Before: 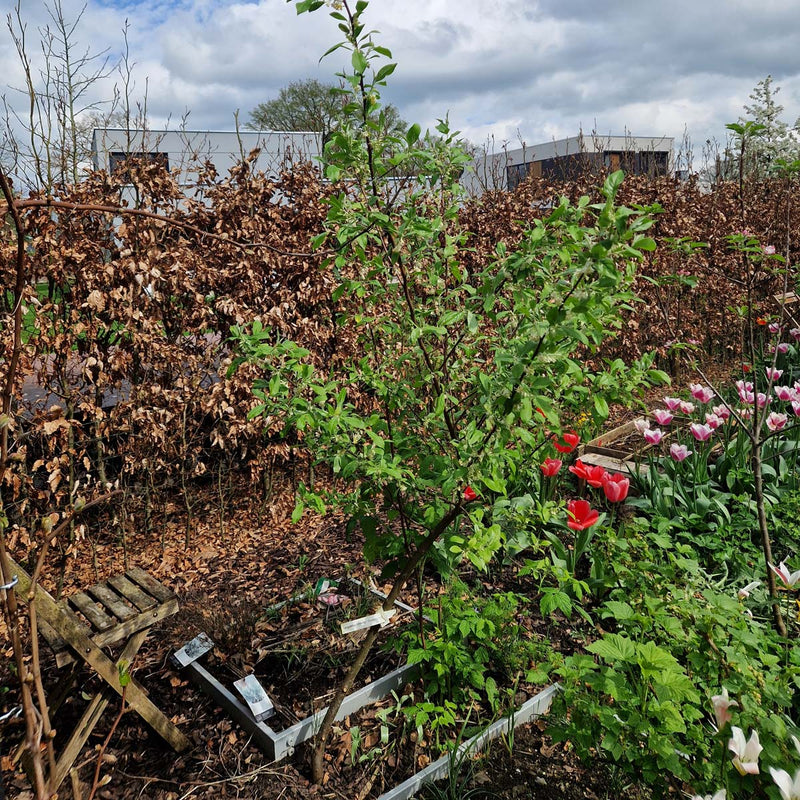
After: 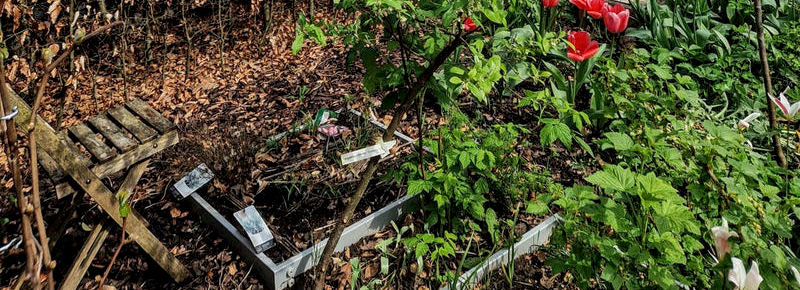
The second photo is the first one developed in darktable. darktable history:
local contrast: highlights 62%, detail 143%, midtone range 0.426
crop and rotate: top 58.843%, bottom 4.902%
